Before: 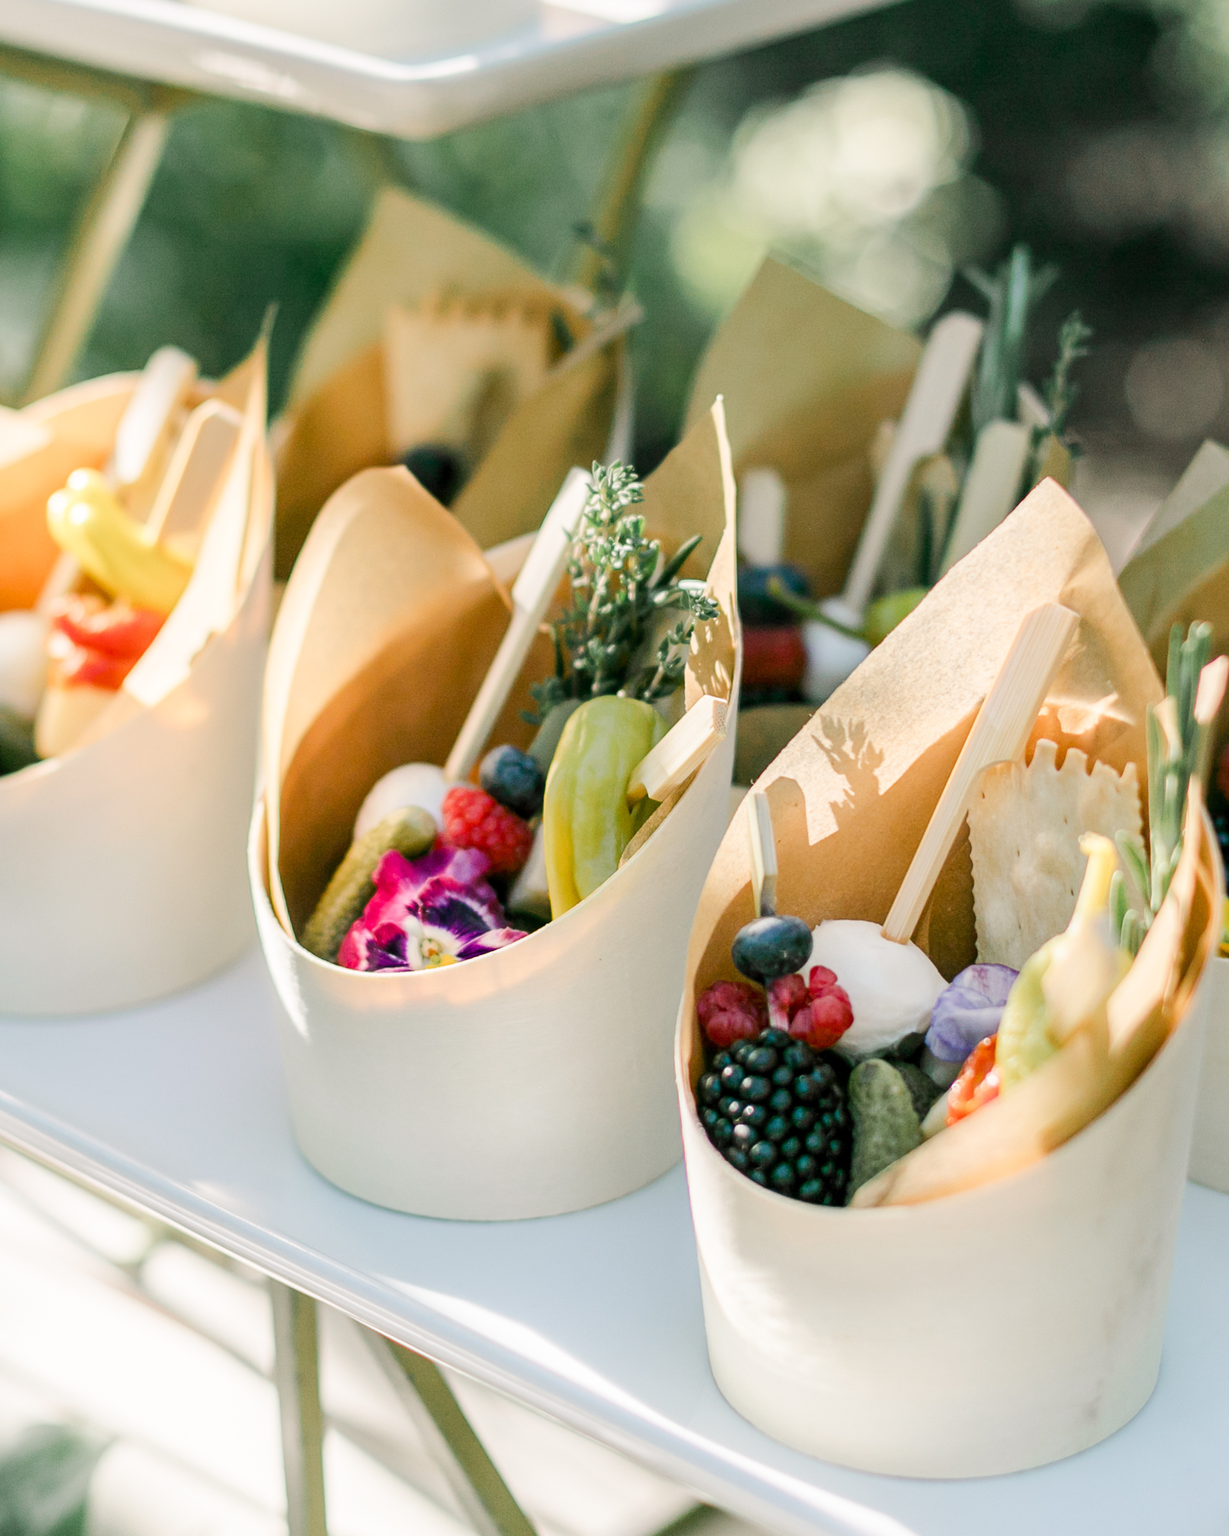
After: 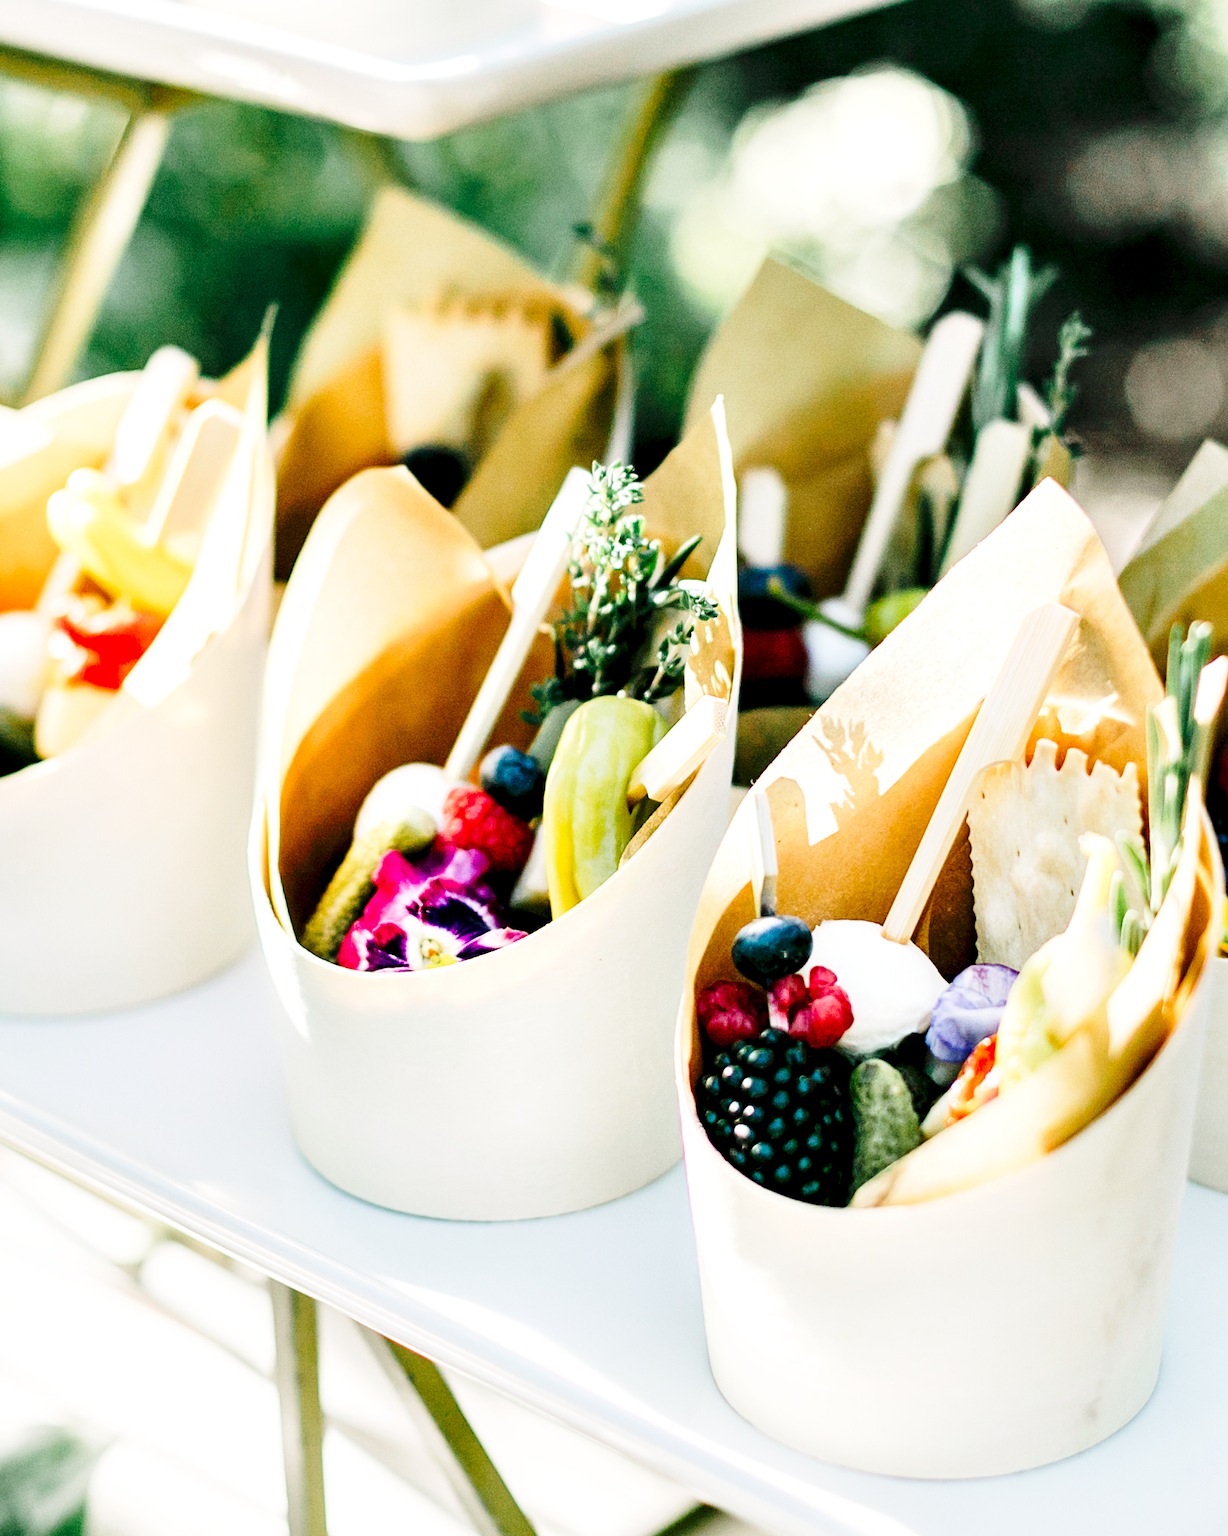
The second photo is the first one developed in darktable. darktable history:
base curve: curves: ch0 [(0, 0) (0.028, 0.03) (0.121, 0.232) (0.46, 0.748) (0.859, 0.968) (1, 1)], preserve colors none
contrast equalizer: octaves 7, y [[0.6 ×6], [0.55 ×6], [0 ×6], [0 ×6], [0 ×6]]
